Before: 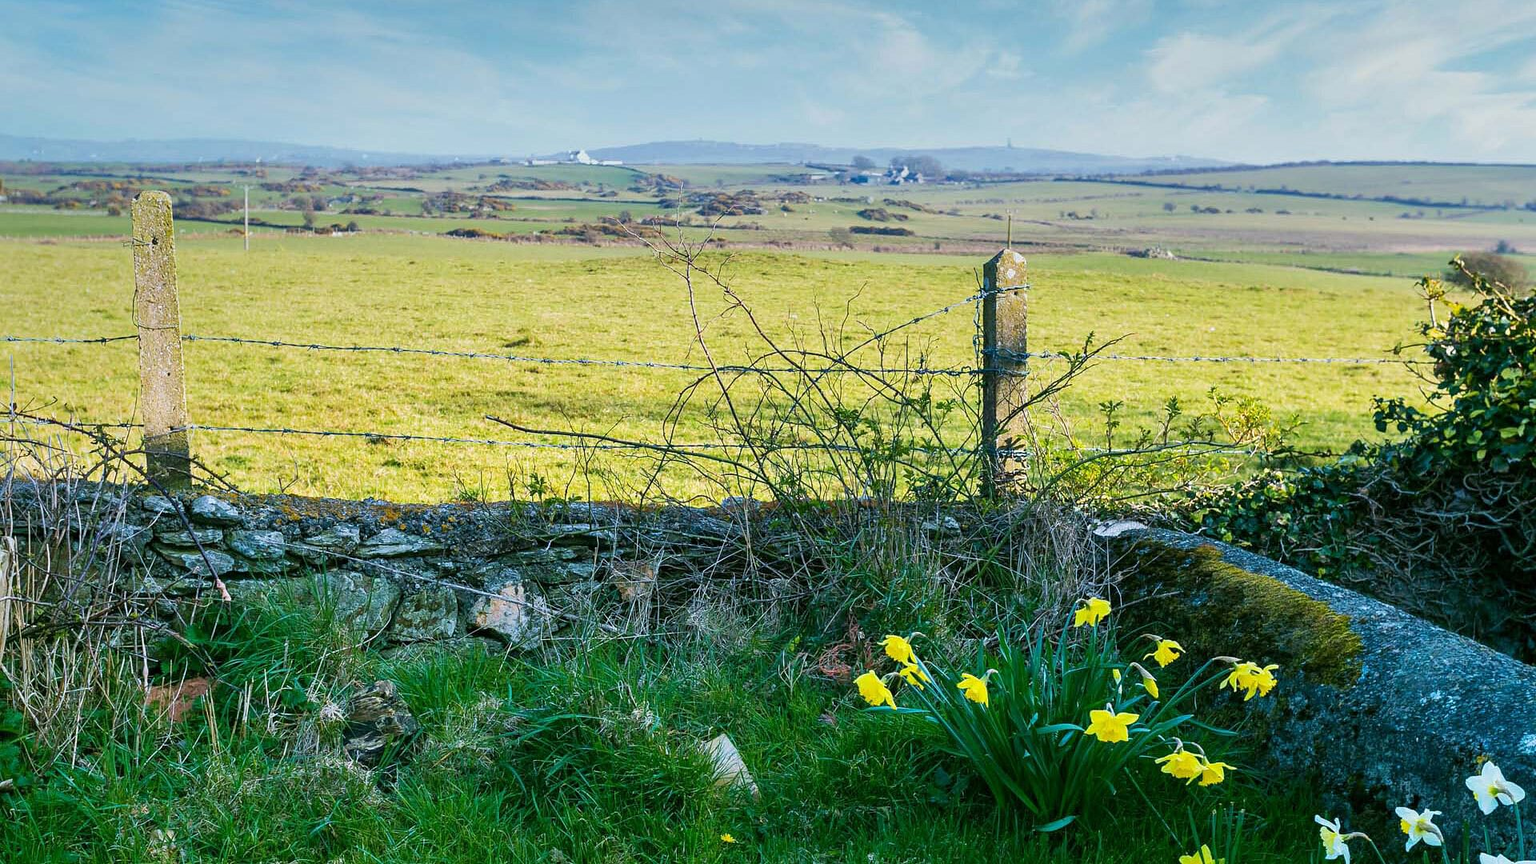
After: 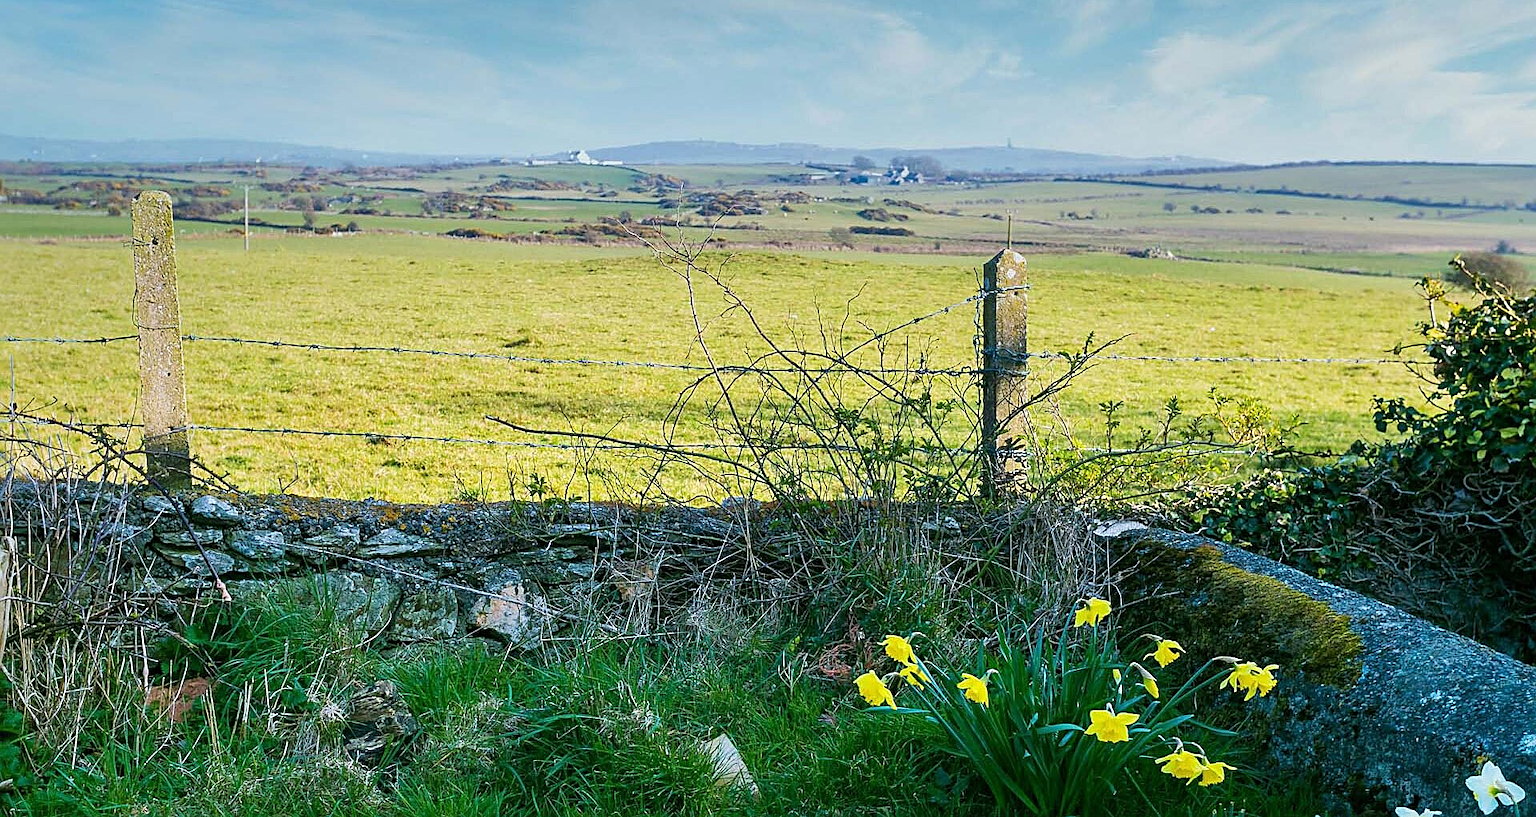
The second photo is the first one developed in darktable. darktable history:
sharpen: on, module defaults
crop and rotate: top 0.01%, bottom 5.281%
